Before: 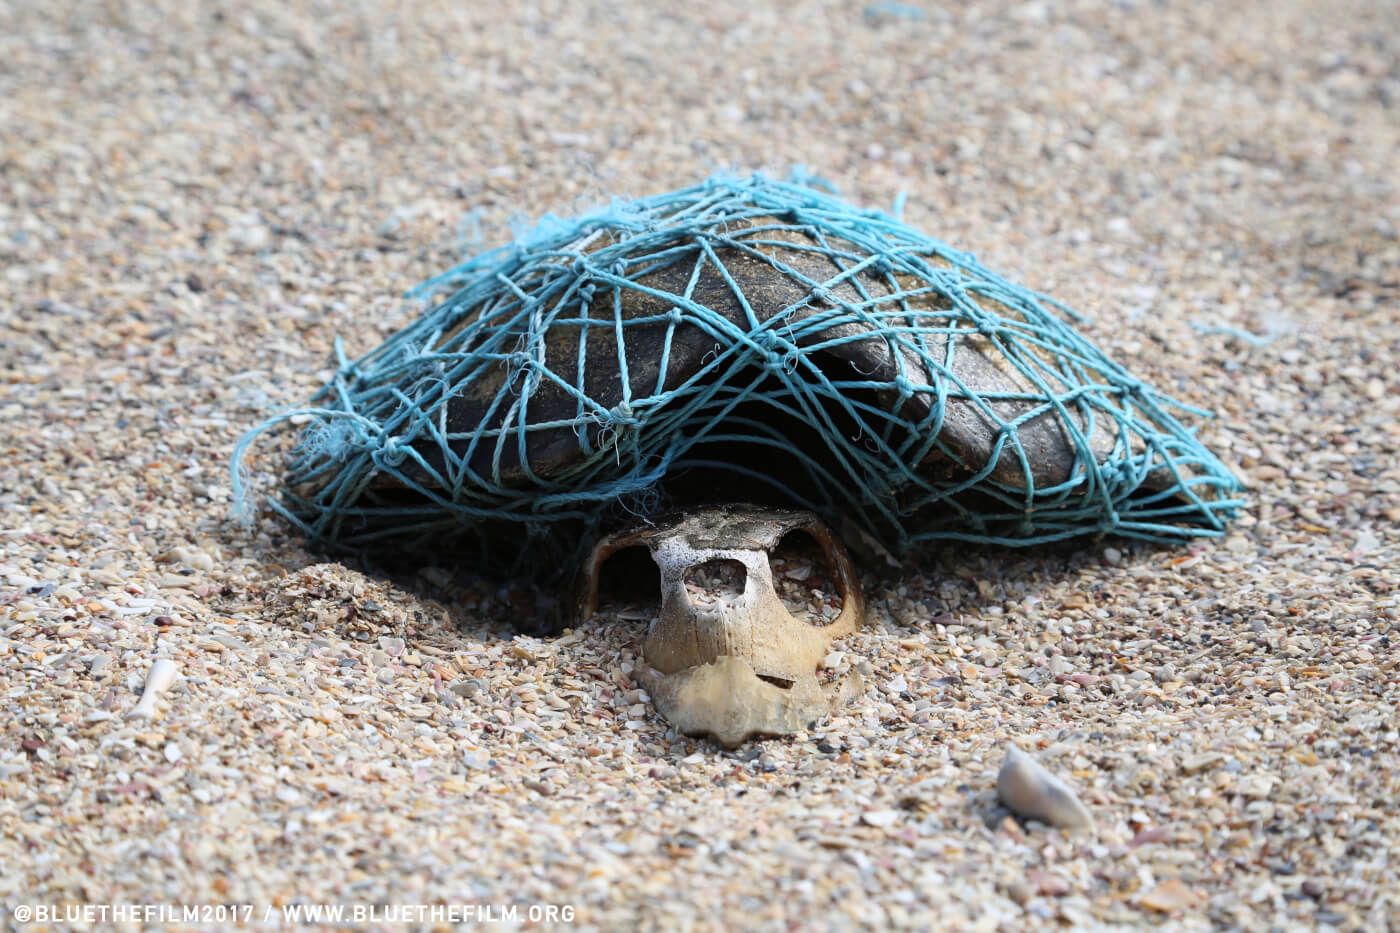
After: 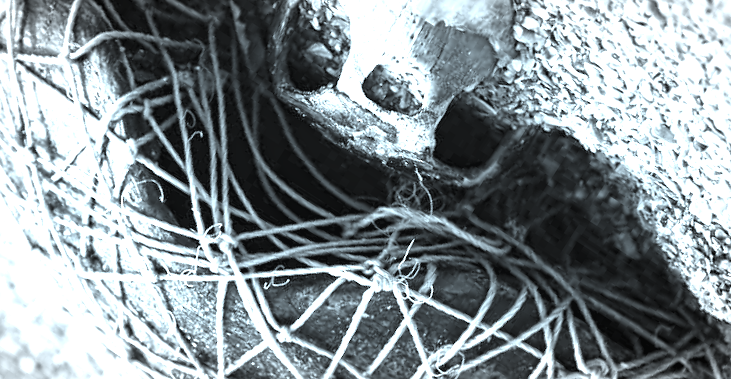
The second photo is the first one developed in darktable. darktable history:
contrast equalizer: octaves 7, y [[0.5, 0.501, 0.525, 0.597, 0.58, 0.514], [0.5 ×6], [0.5 ×6], [0 ×6], [0 ×6]]
color calibration: output gray [0.21, 0.42, 0.37, 0], illuminant as shot in camera, x 0.439, y 0.412, temperature 2867.01 K
color correction: highlights a* -12.47, highlights b* -17.39, saturation 0.707
contrast brightness saturation: contrast -0.068, brightness -0.034, saturation -0.113
exposure: black level correction 0, exposure 1.537 EV, compensate highlight preservation false
vignetting: automatic ratio true
crop and rotate: angle 147.22°, left 9.179%, top 15.677%, right 4.411%, bottom 17.026%
